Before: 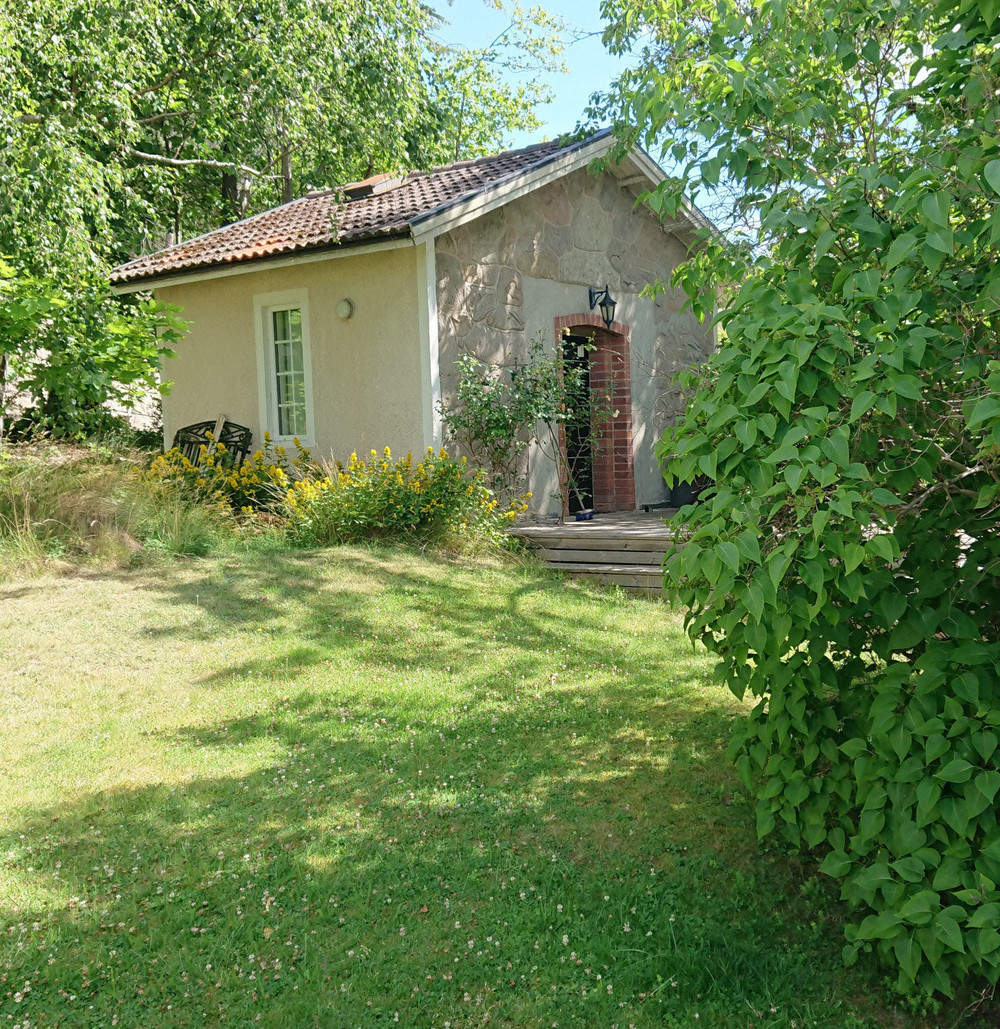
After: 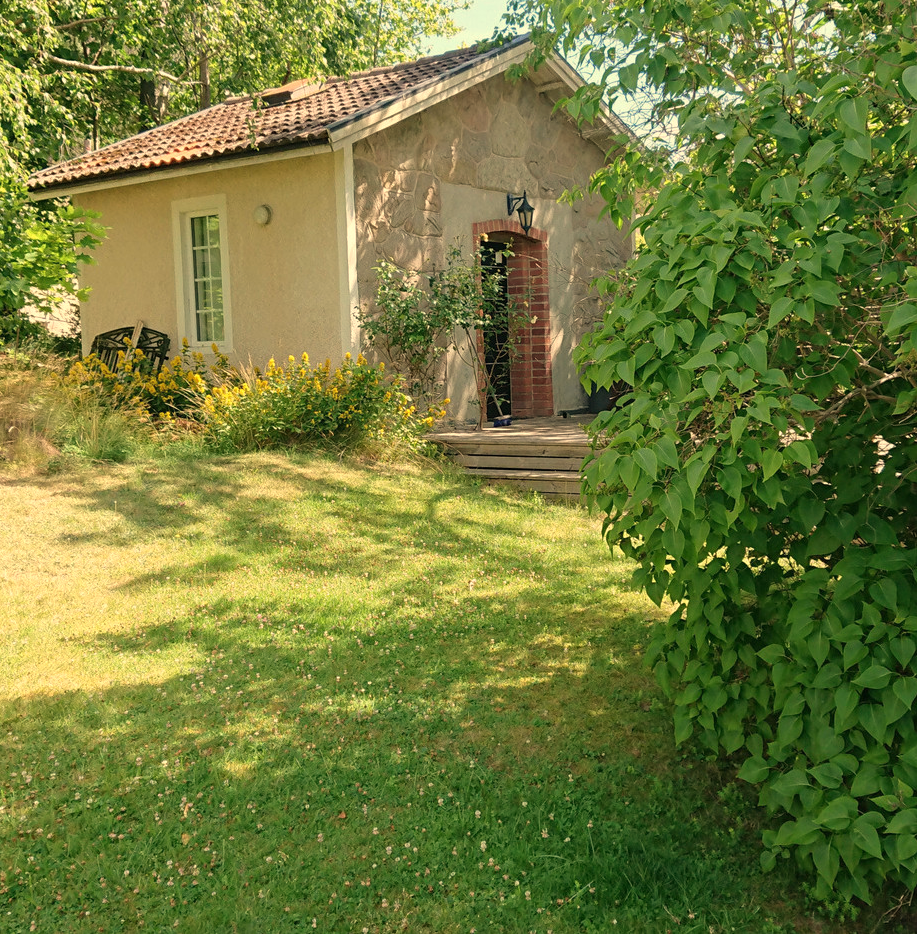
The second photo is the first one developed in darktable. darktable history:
white balance: red 1.138, green 0.996, blue 0.812
crop and rotate: left 8.262%, top 9.226%
